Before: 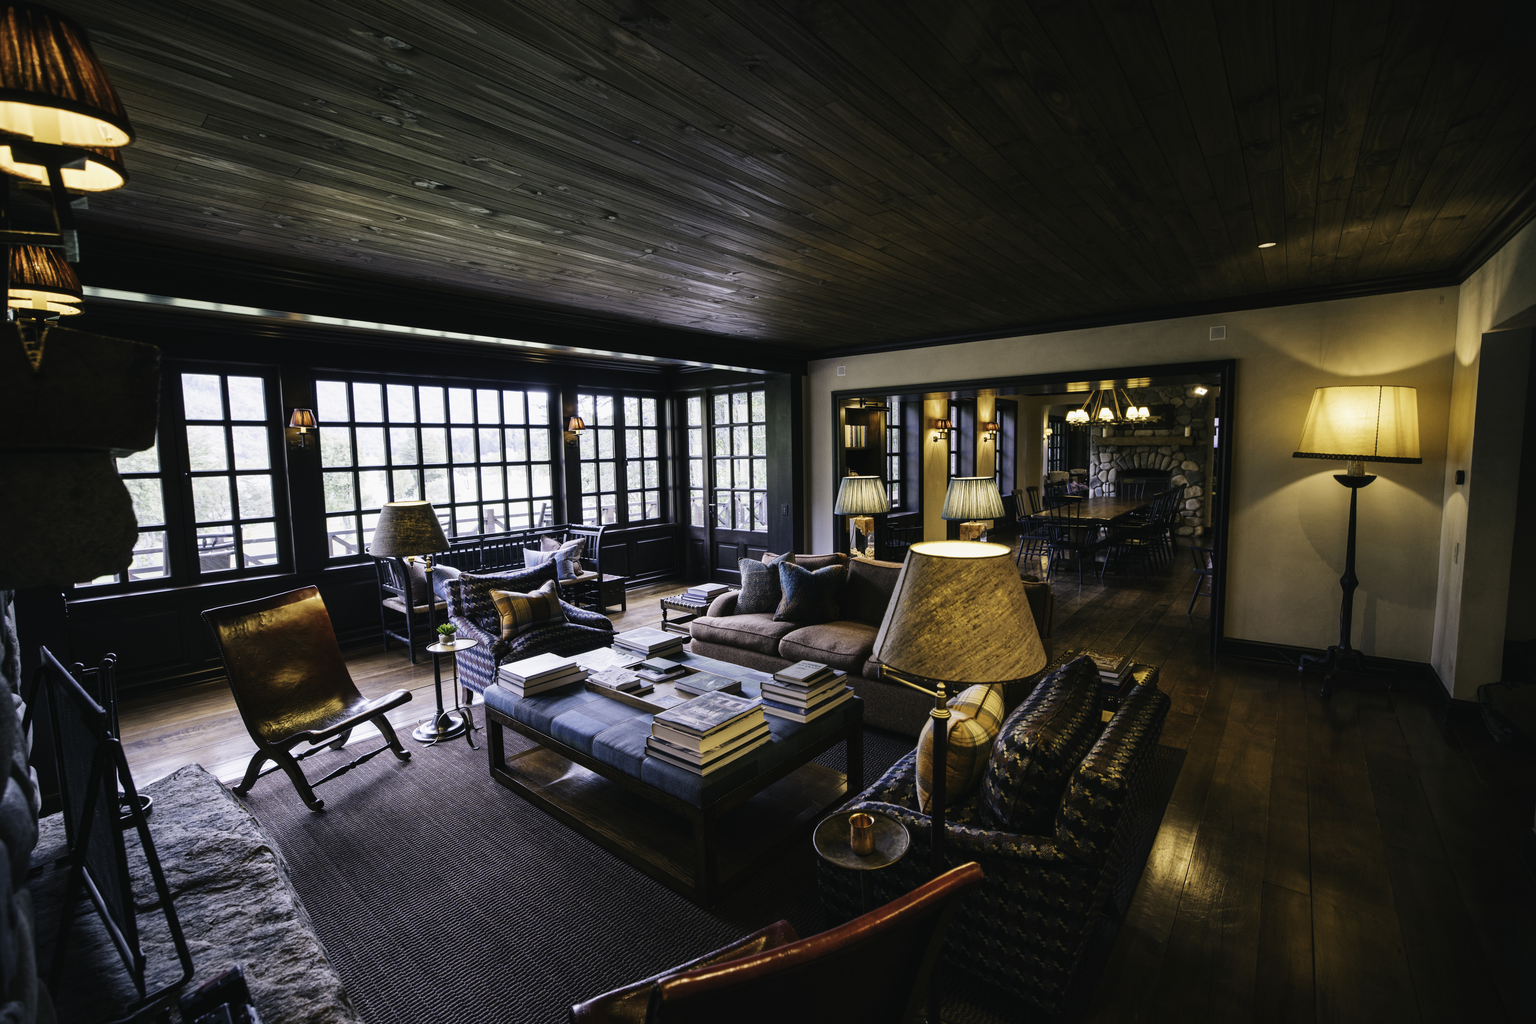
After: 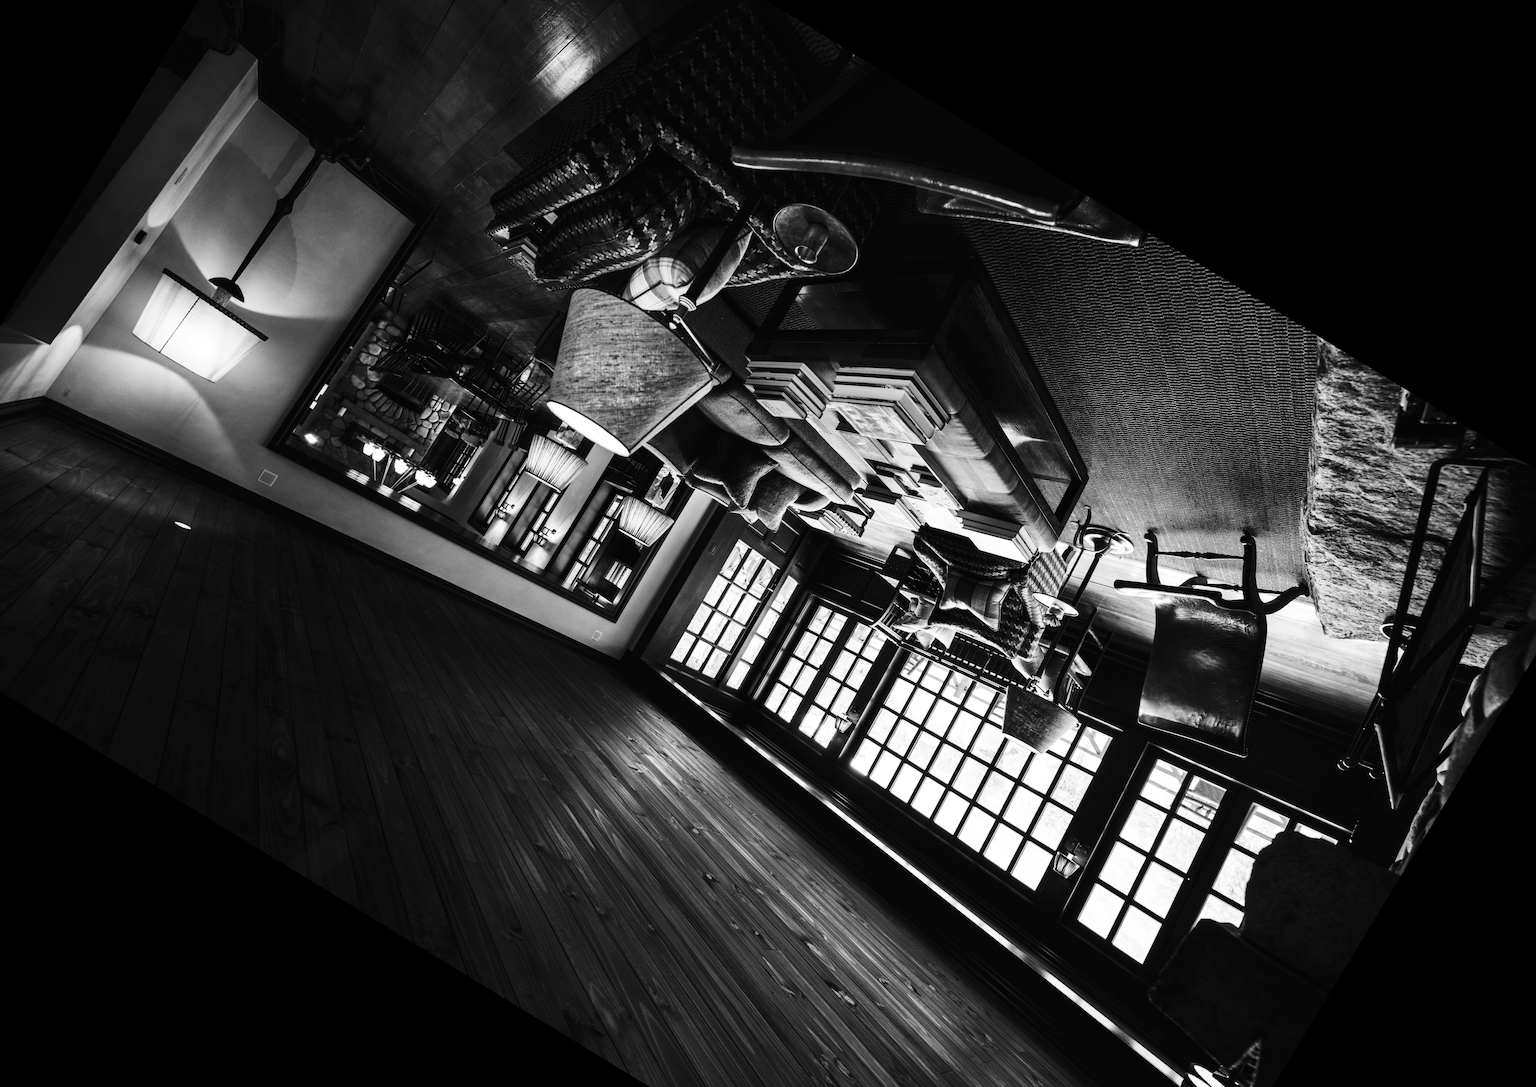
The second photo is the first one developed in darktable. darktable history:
crop and rotate: angle 148.68°, left 9.111%, top 15.603%, right 4.588%, bottom 17.041%
lowpass: radius 0.76, contrast 1.56, saturation 0, unbound 0
white balance: red 1.138, green 0.996, blue 0.812
